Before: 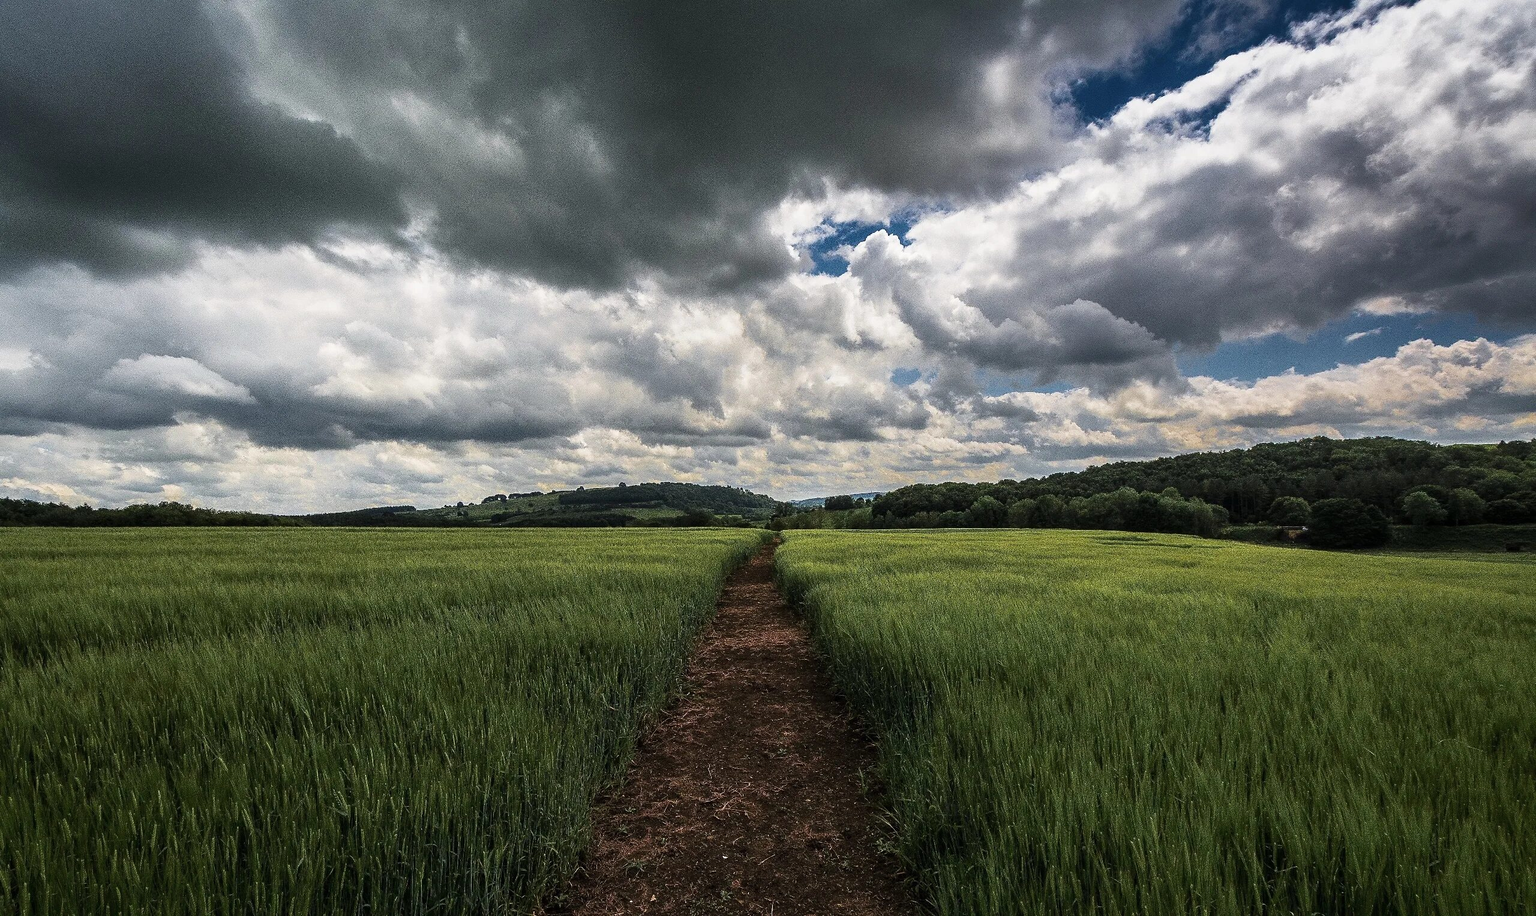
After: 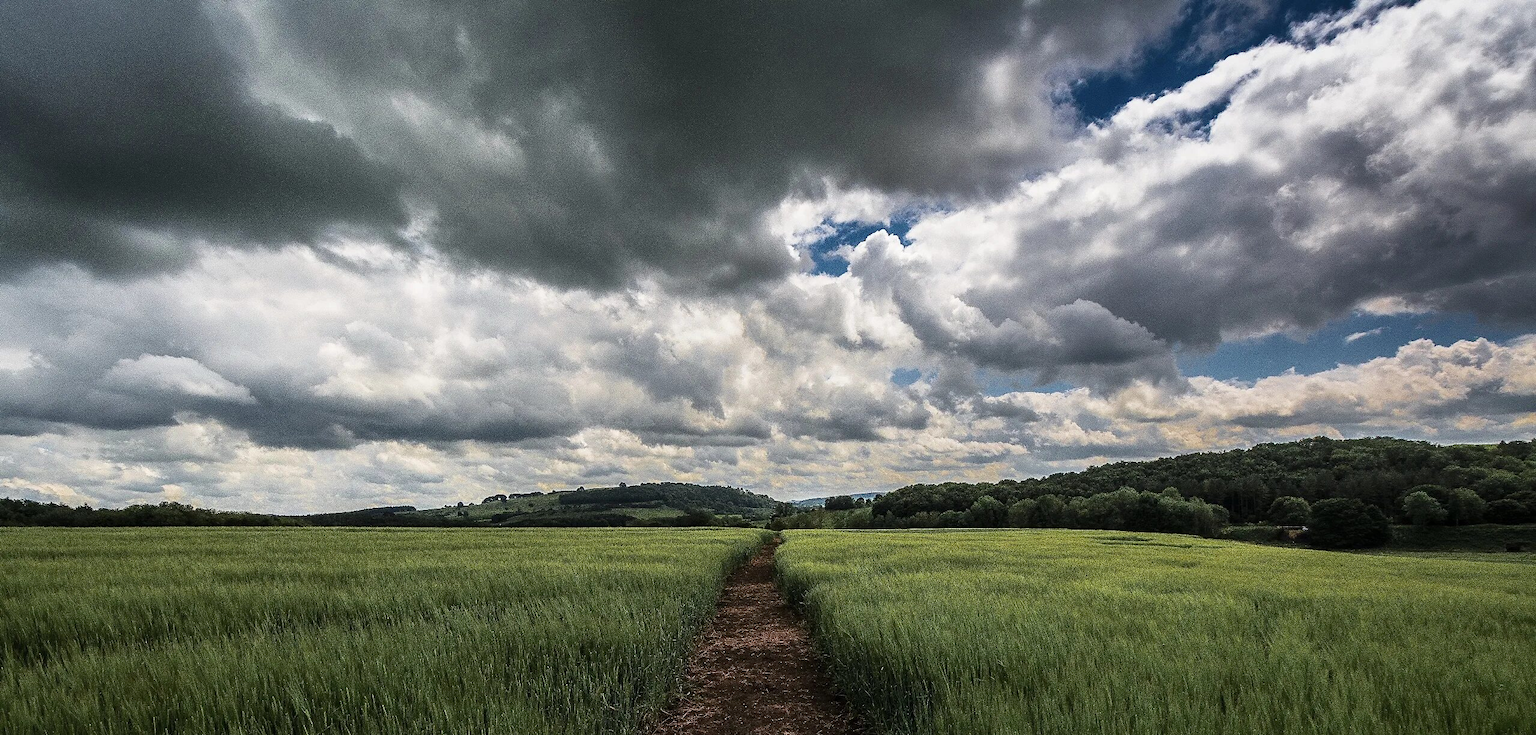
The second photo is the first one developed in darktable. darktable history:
color zones: curves: ch0 [(0.25, 0.5) (0.463, 0.627) (0.484, 0.637) (0.75, 0.5)]
crop: bottom 19.719%
